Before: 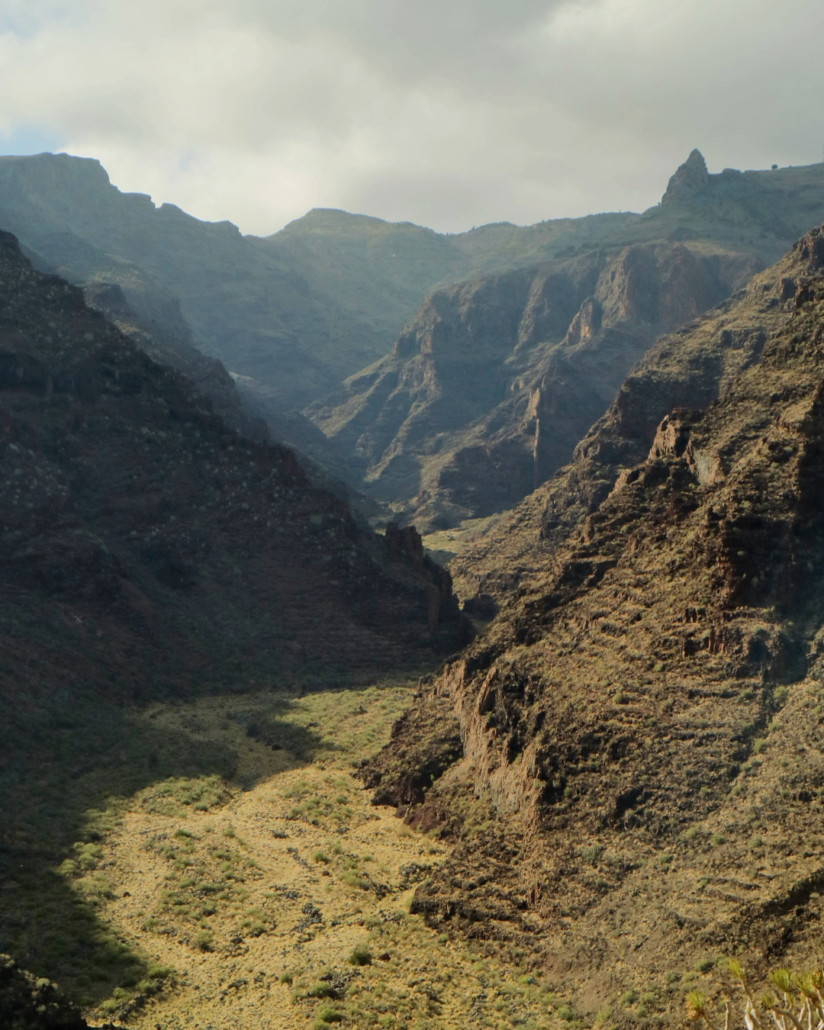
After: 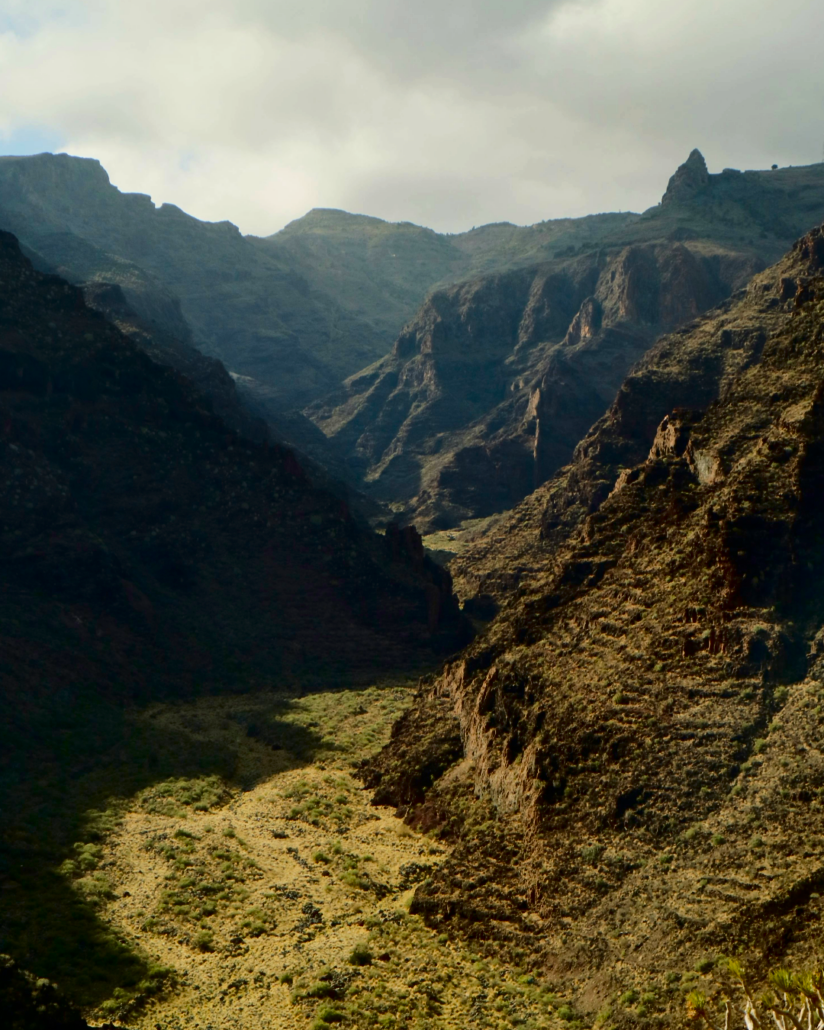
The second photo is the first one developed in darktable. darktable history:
contrast brightness saturation: contrast 0.224, brightness -0.189, saturation 0.232
